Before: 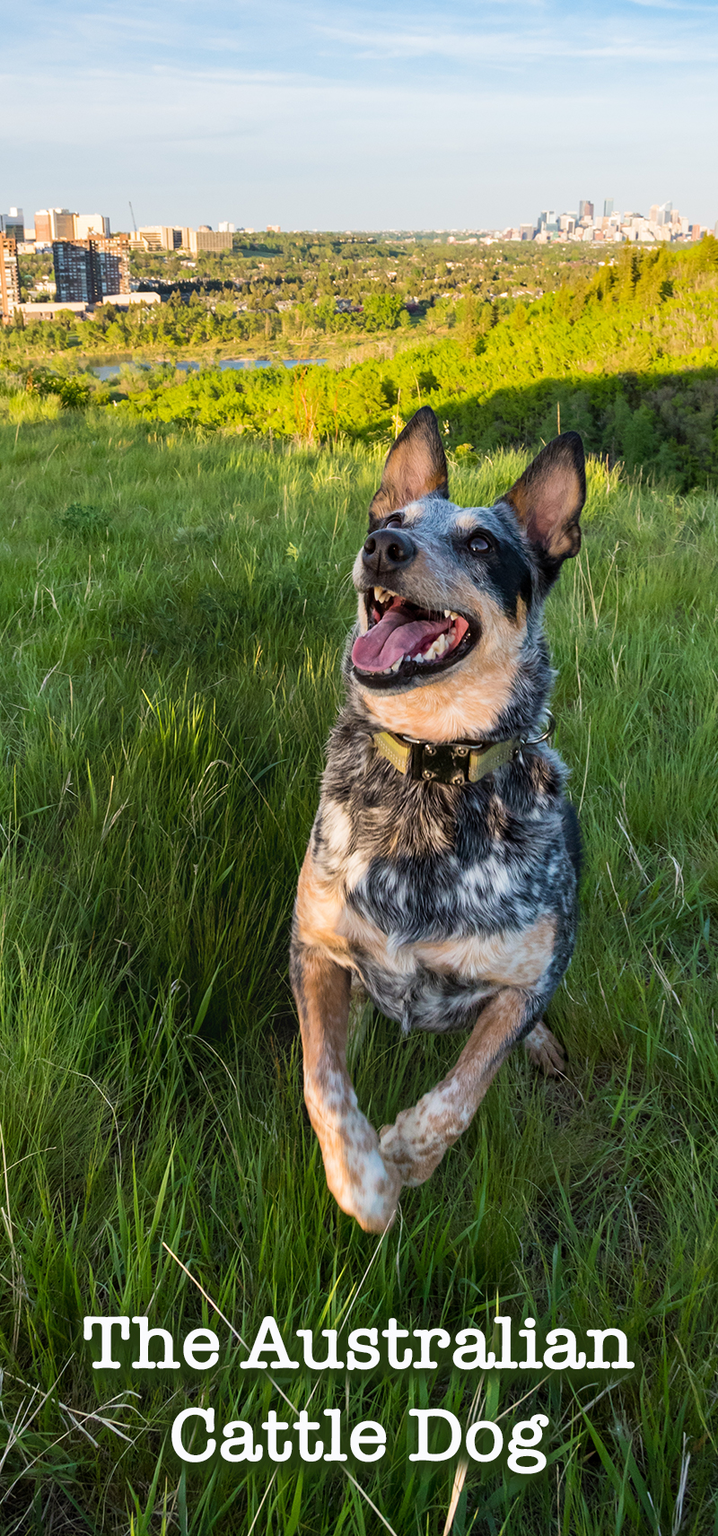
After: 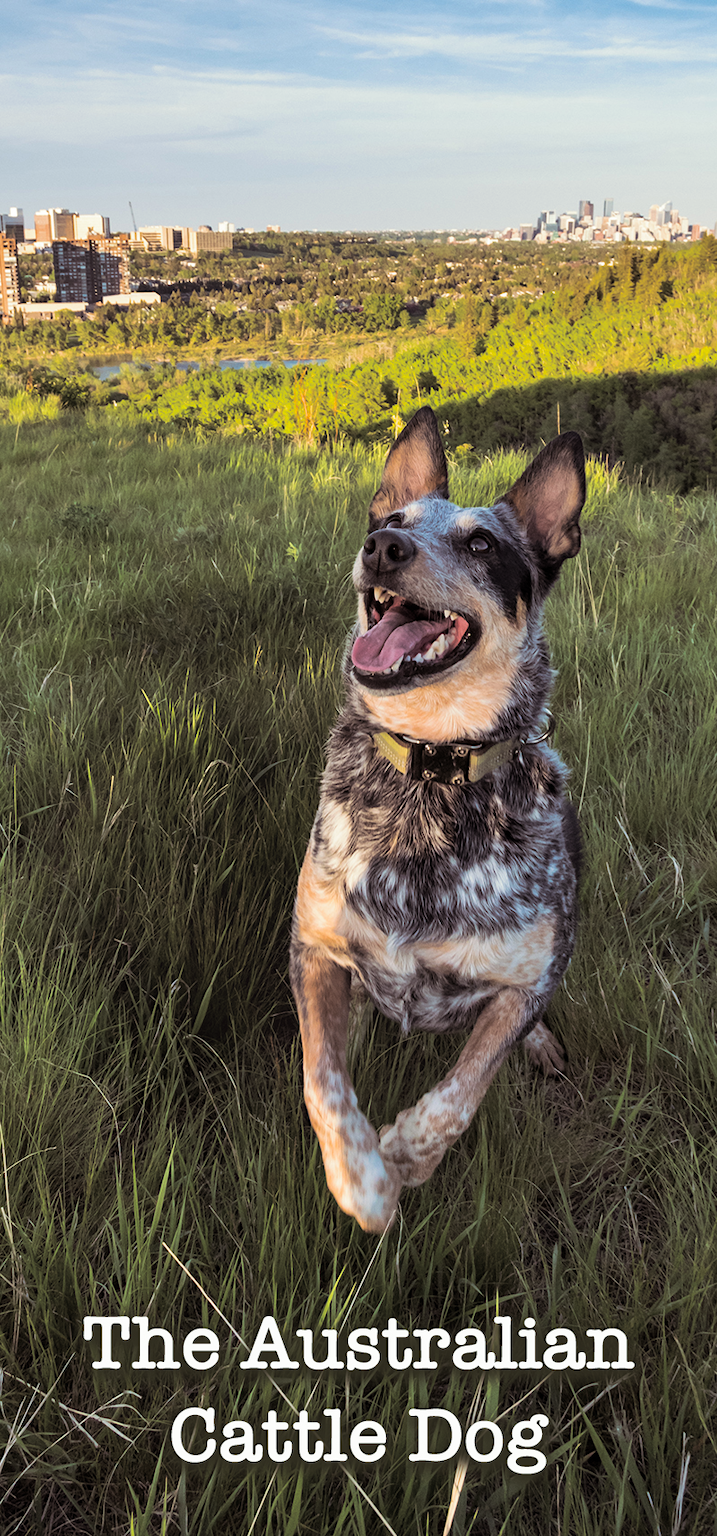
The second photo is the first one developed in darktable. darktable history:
split-toning: shadows › saturation 0.2
shadows and highlights: shadows 25, highlights -48, soften with gaussian
